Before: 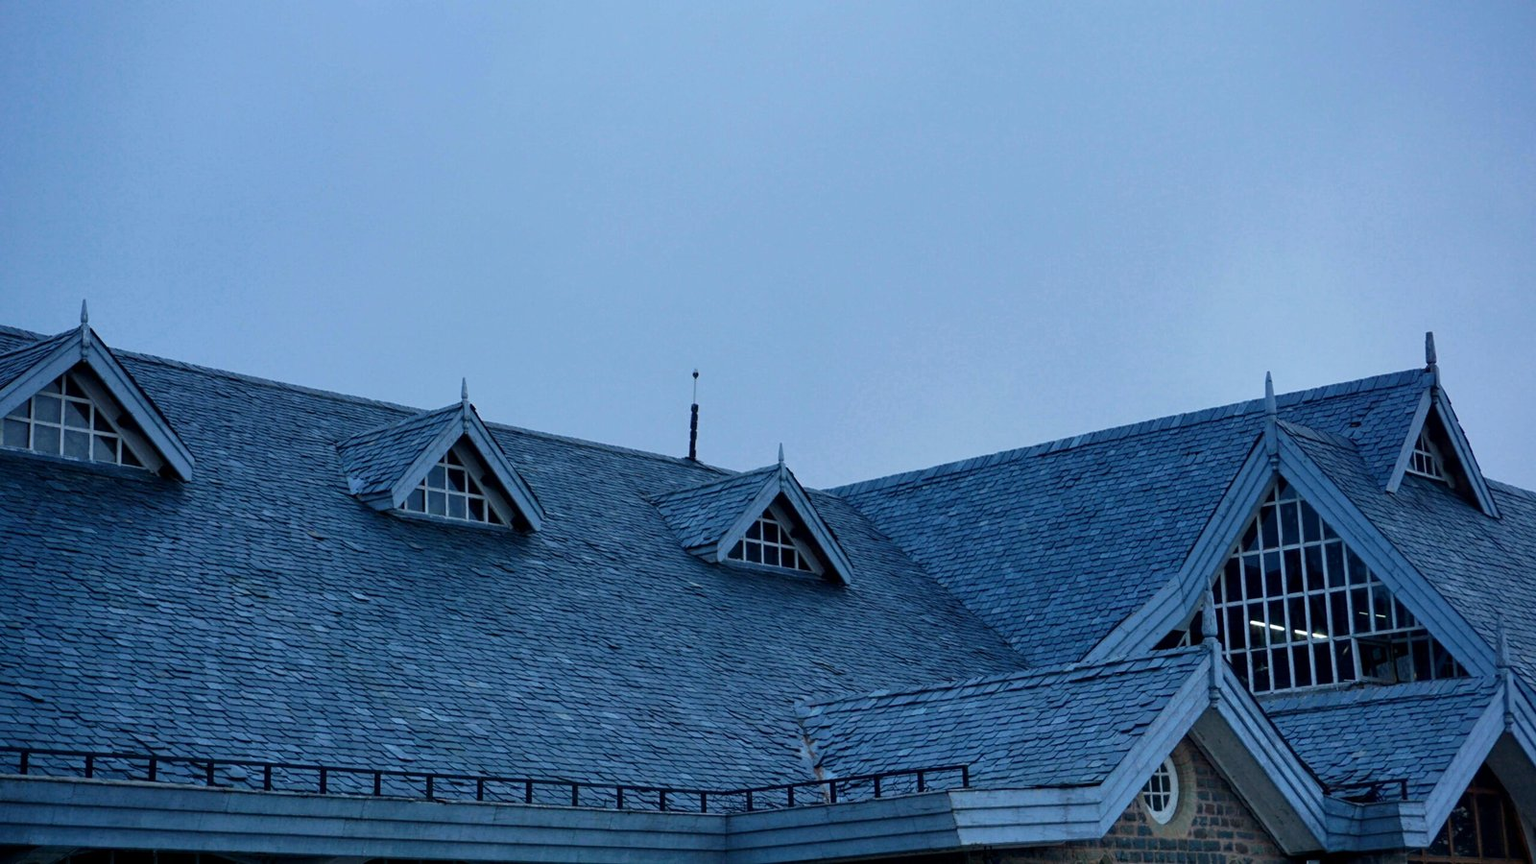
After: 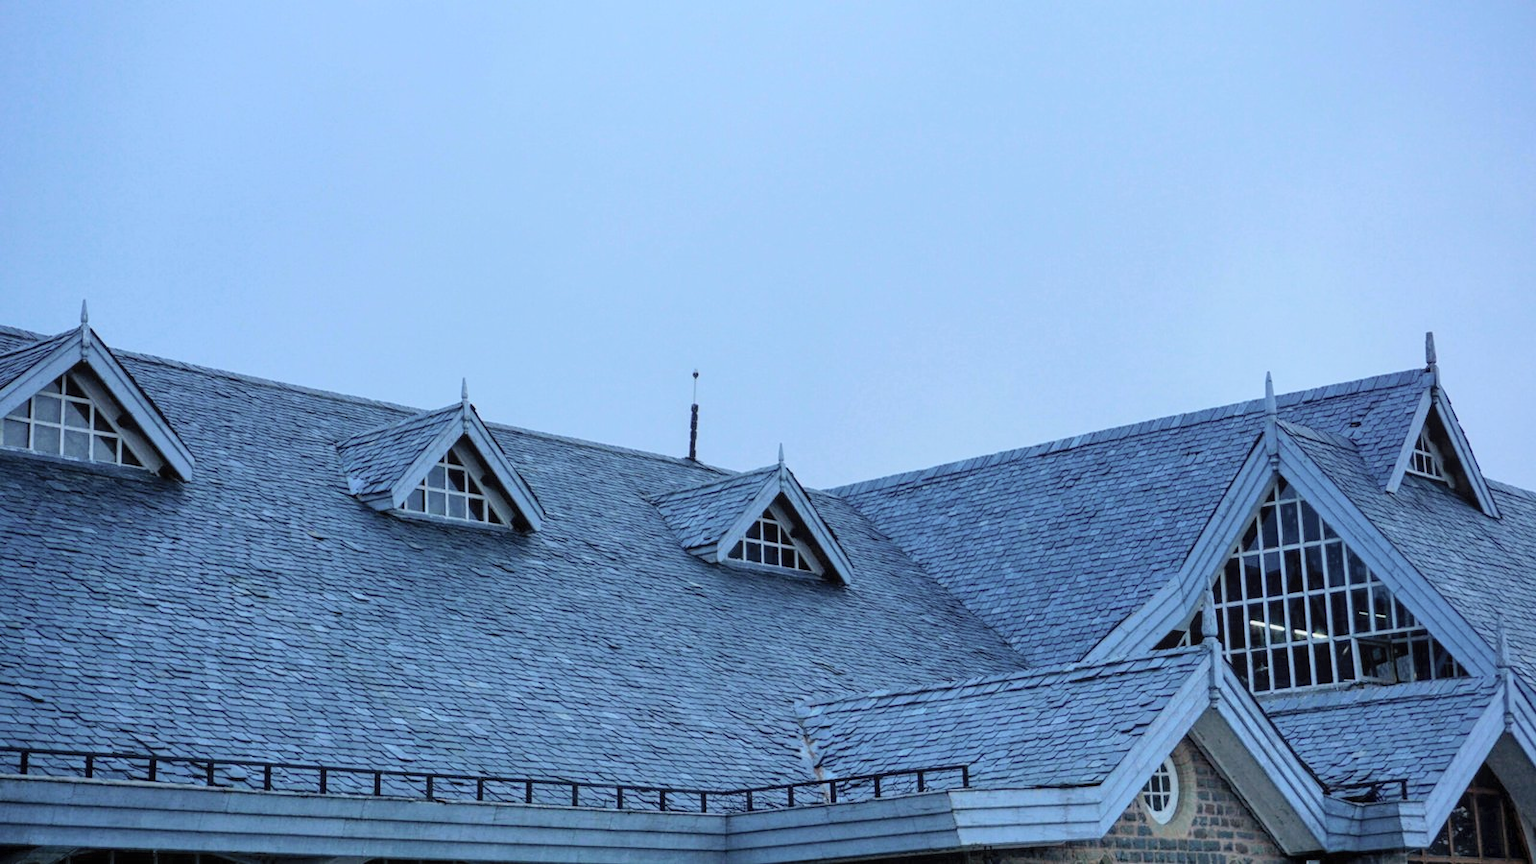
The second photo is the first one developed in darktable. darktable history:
global tonemap: drago (0.7, 100)
local contrast: detail 110%
